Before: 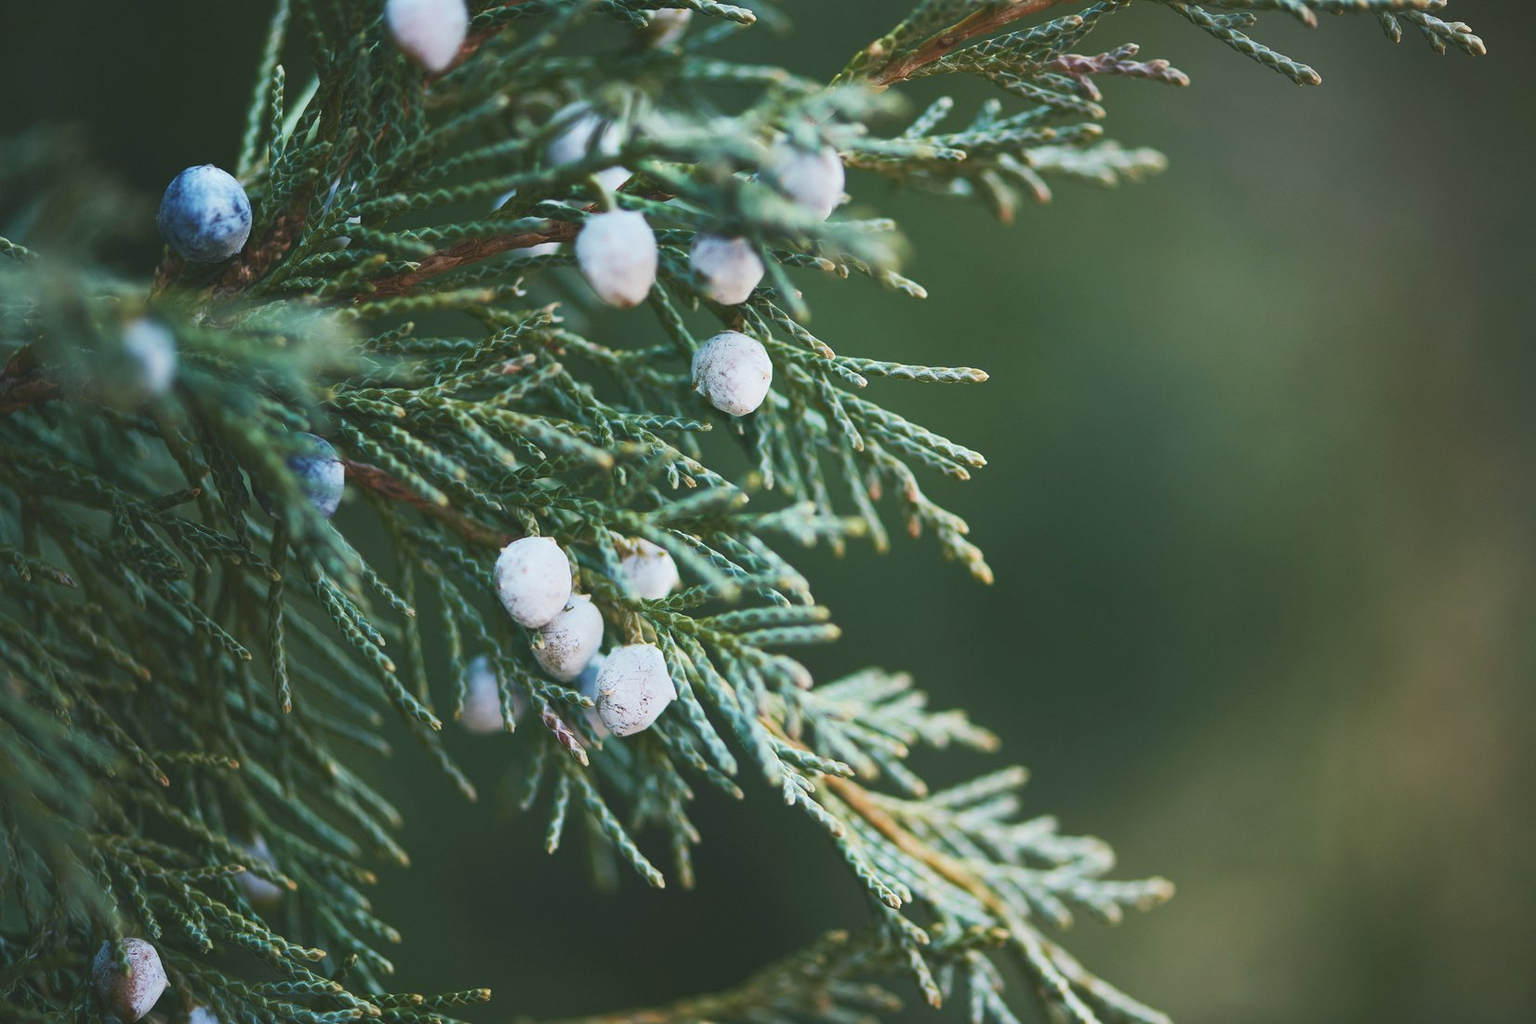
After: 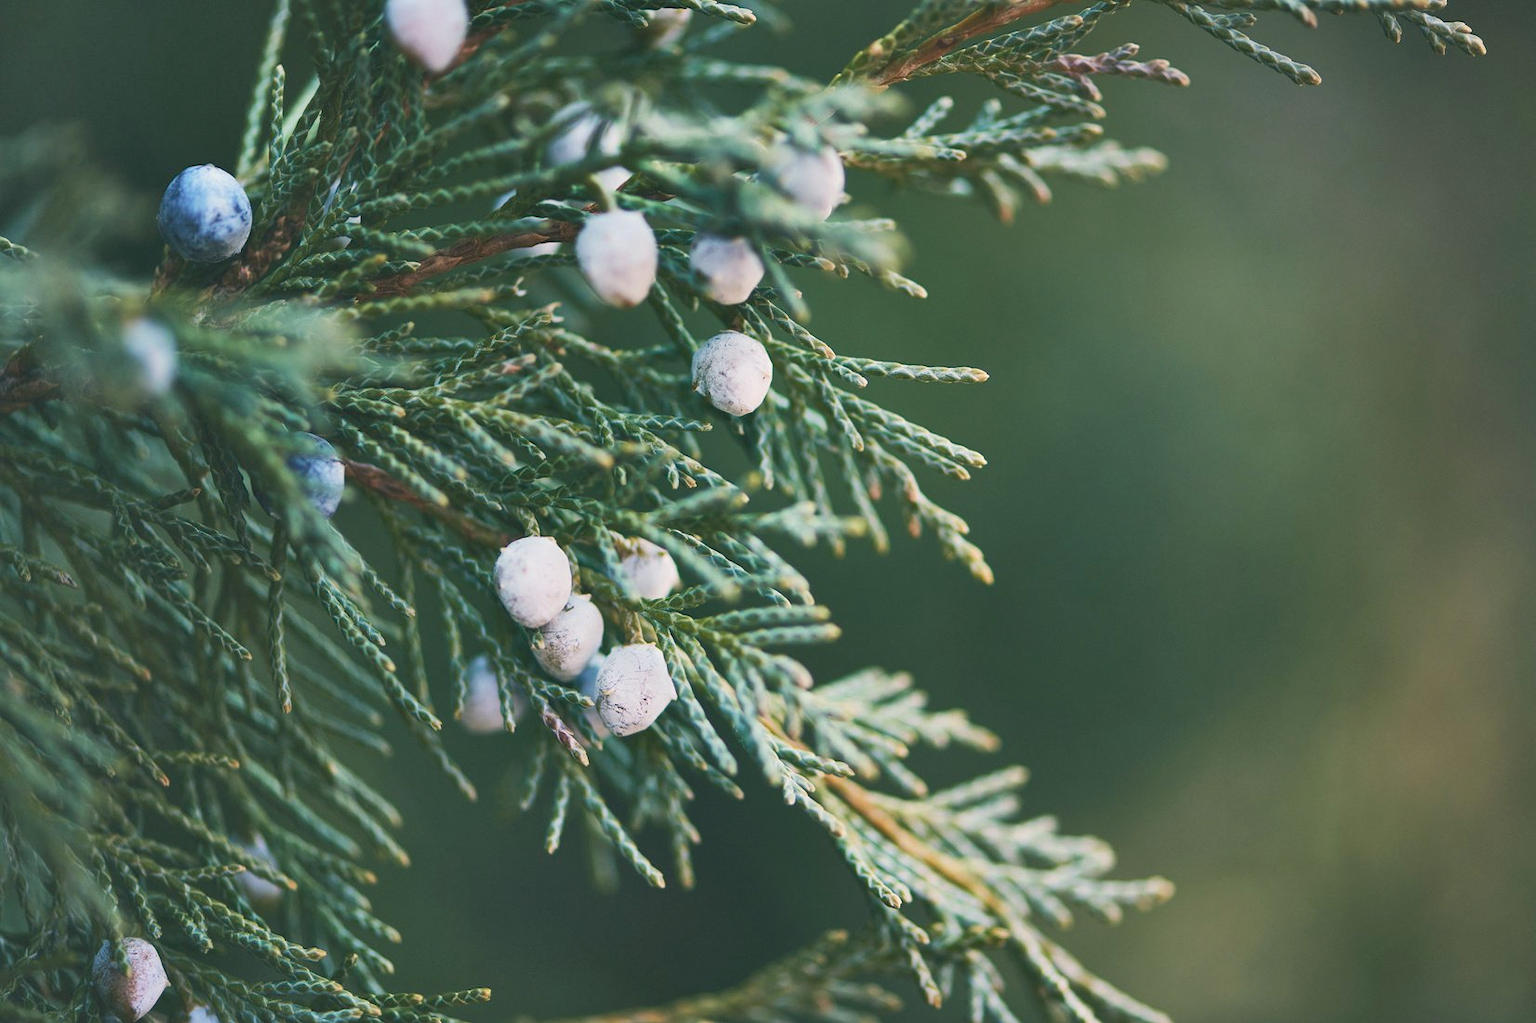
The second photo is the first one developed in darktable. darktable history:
shadows and highlights: shadows 58.28, highlights color adjustment 53.5%, soften with gaussian
color correction: highlights a* 5.35, highlights b* 5.28, shadows a* -4.88, shadows b* -5.1
